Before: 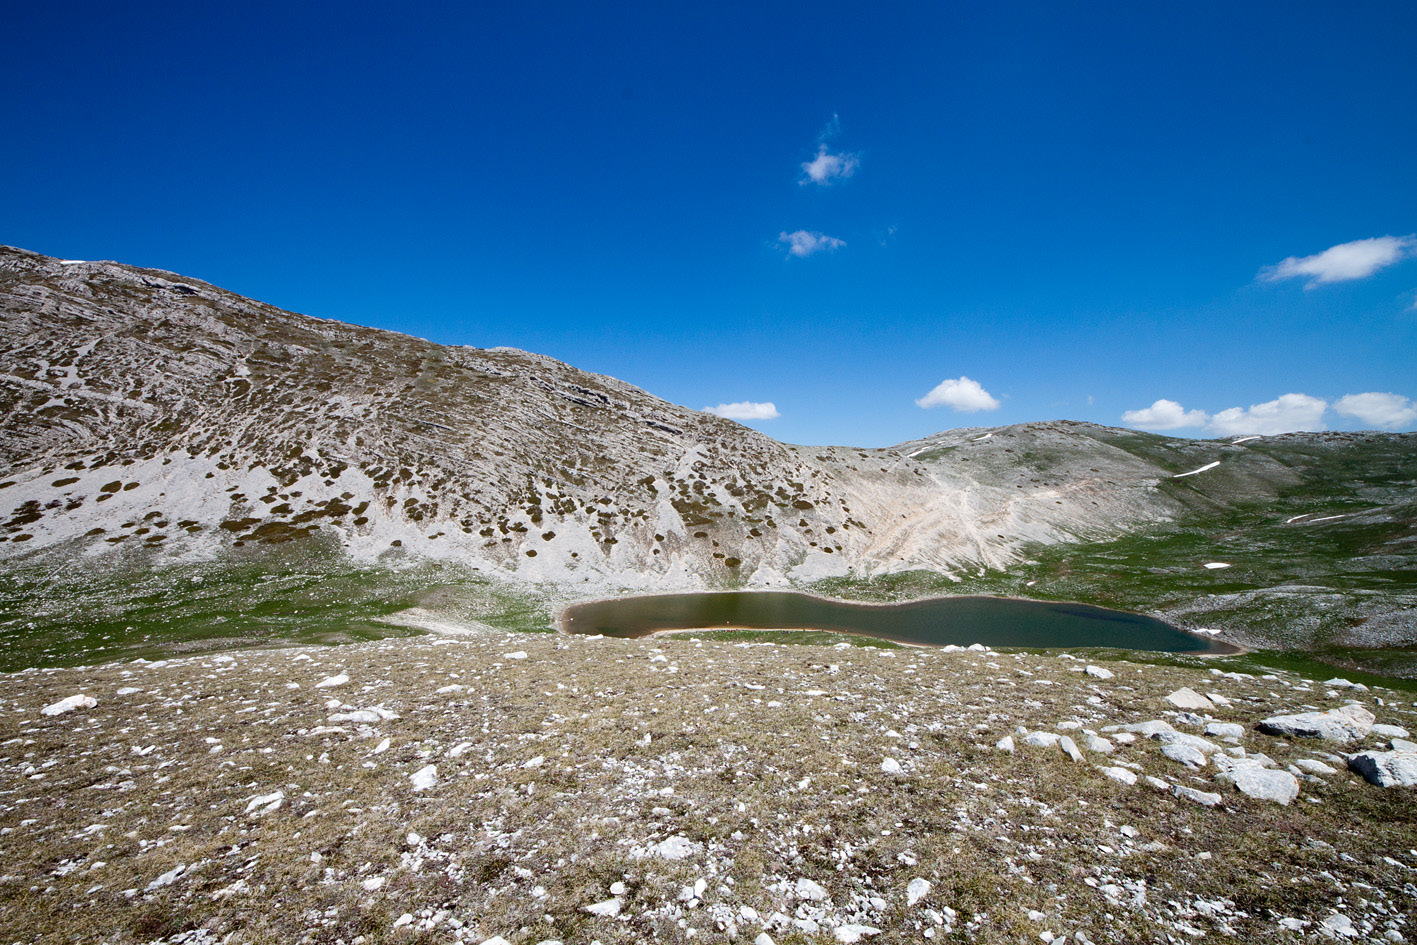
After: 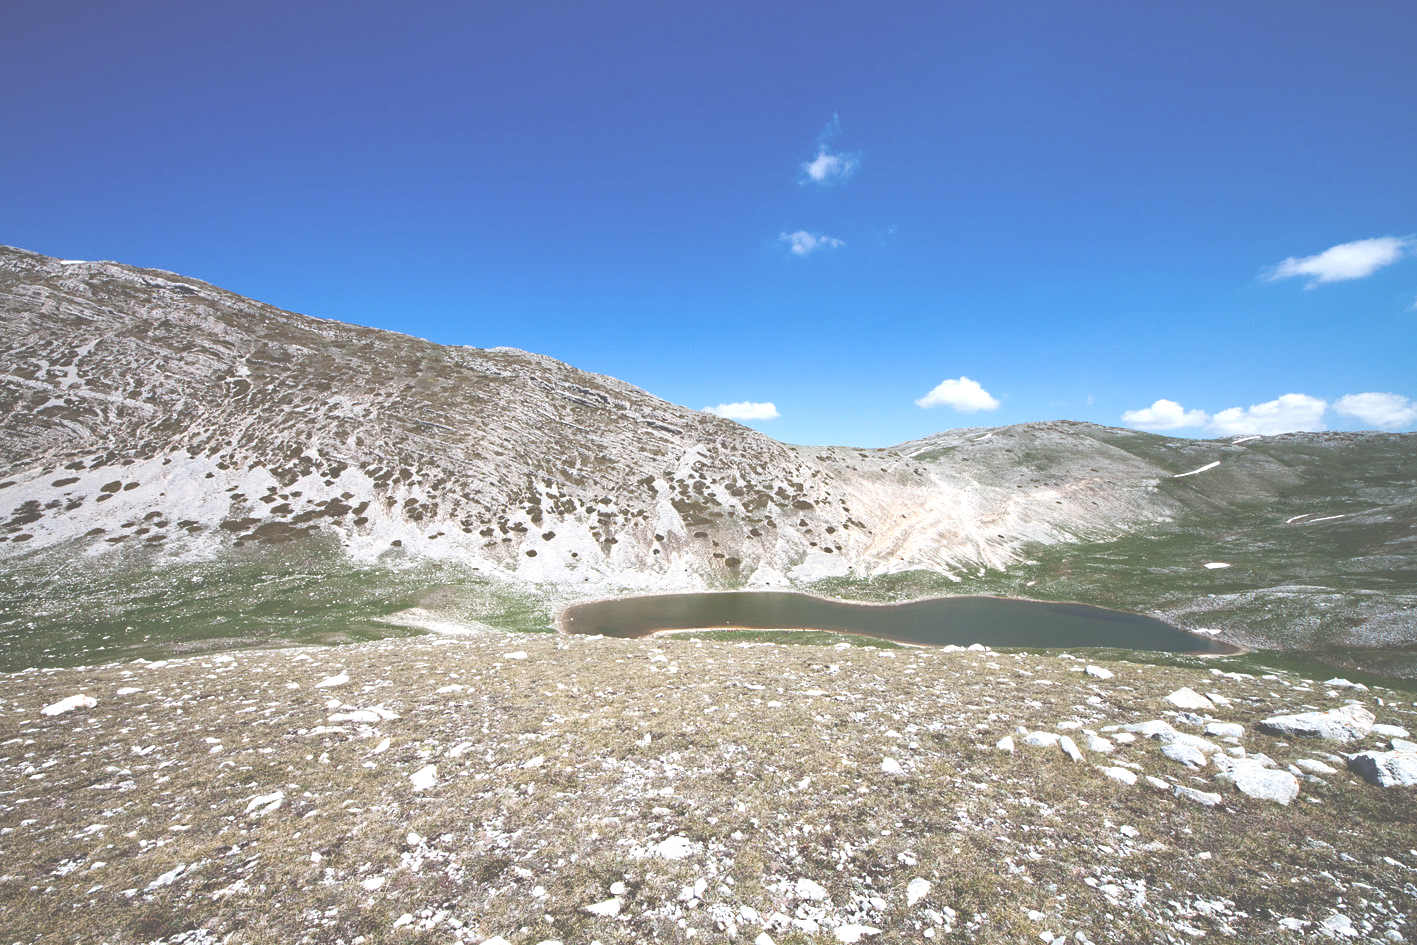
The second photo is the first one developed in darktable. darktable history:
exposure: black level correction -0.071, exposure 0.5 EV, compensate highlight preservation false
base curve: preserve colors none
sharpen: radius 5.325, amount 0.312, threshold 26.433
